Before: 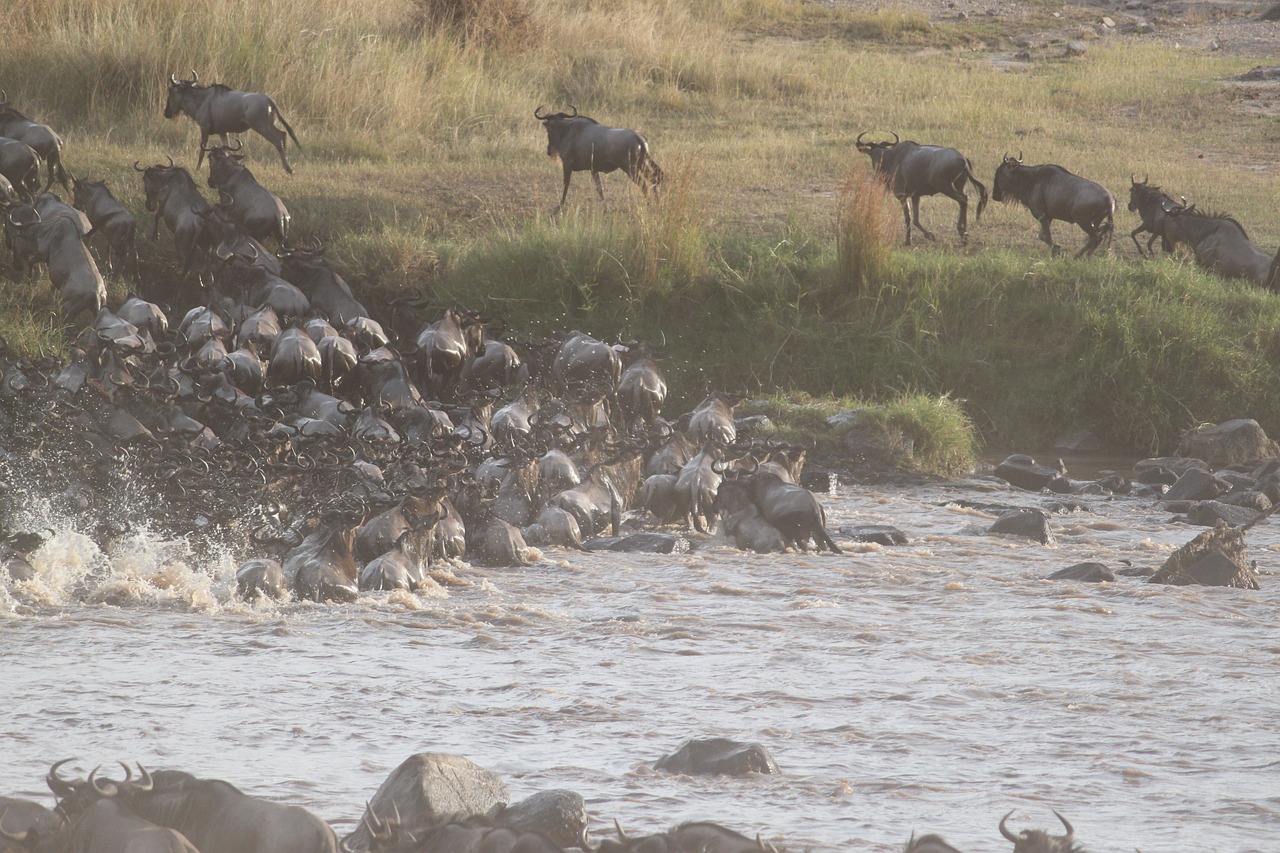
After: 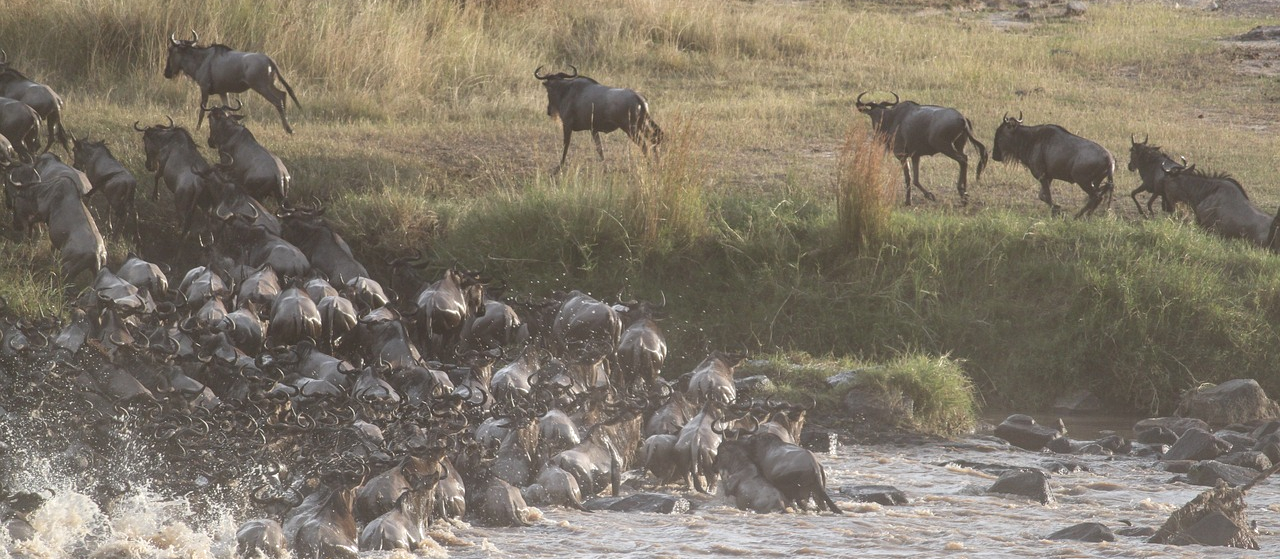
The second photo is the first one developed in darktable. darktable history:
crop and rotate: top 4.848%, bottom 29.503%
local contrast: on, module defaults
